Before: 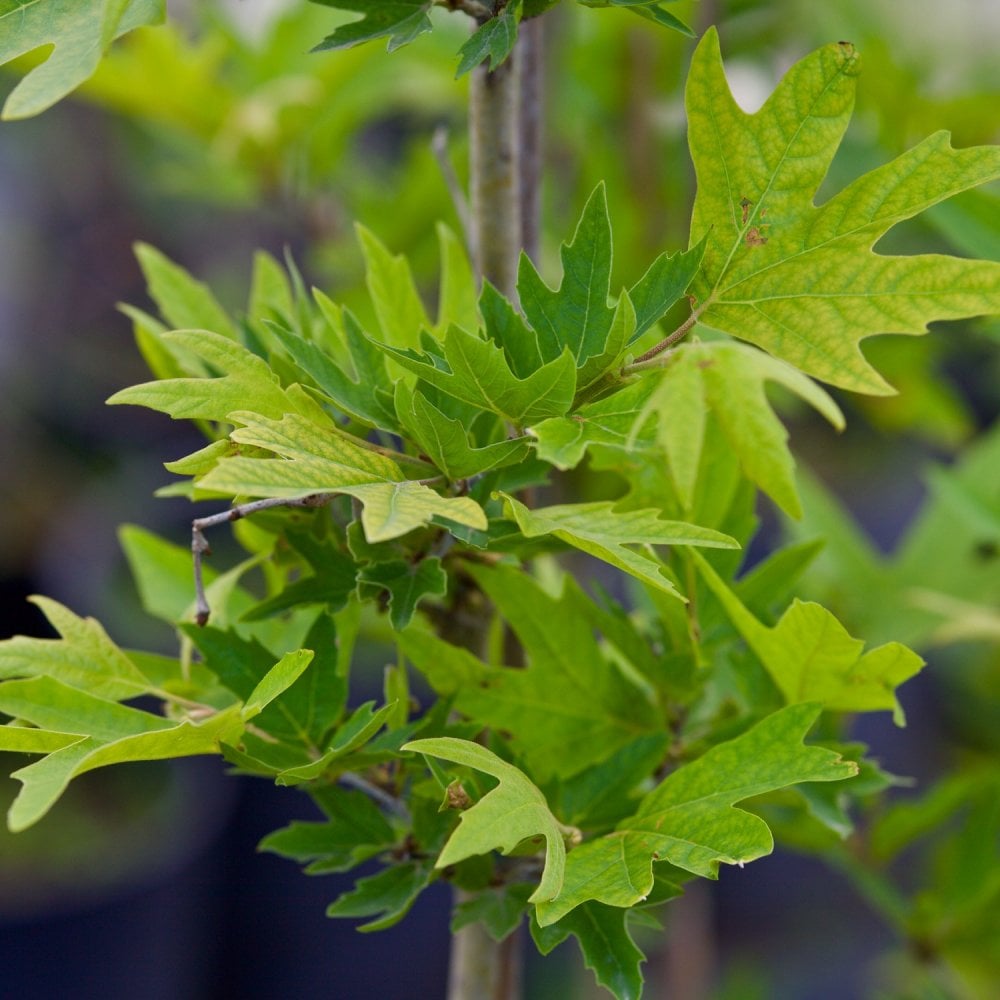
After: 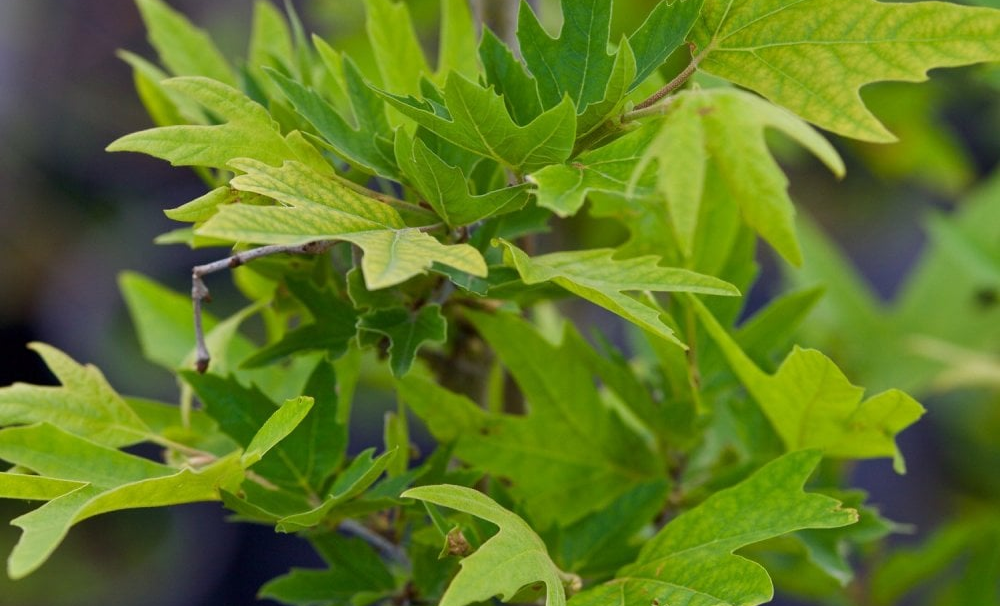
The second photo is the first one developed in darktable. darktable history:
crop and rotate: top 25.372%, bottom 13.993%
